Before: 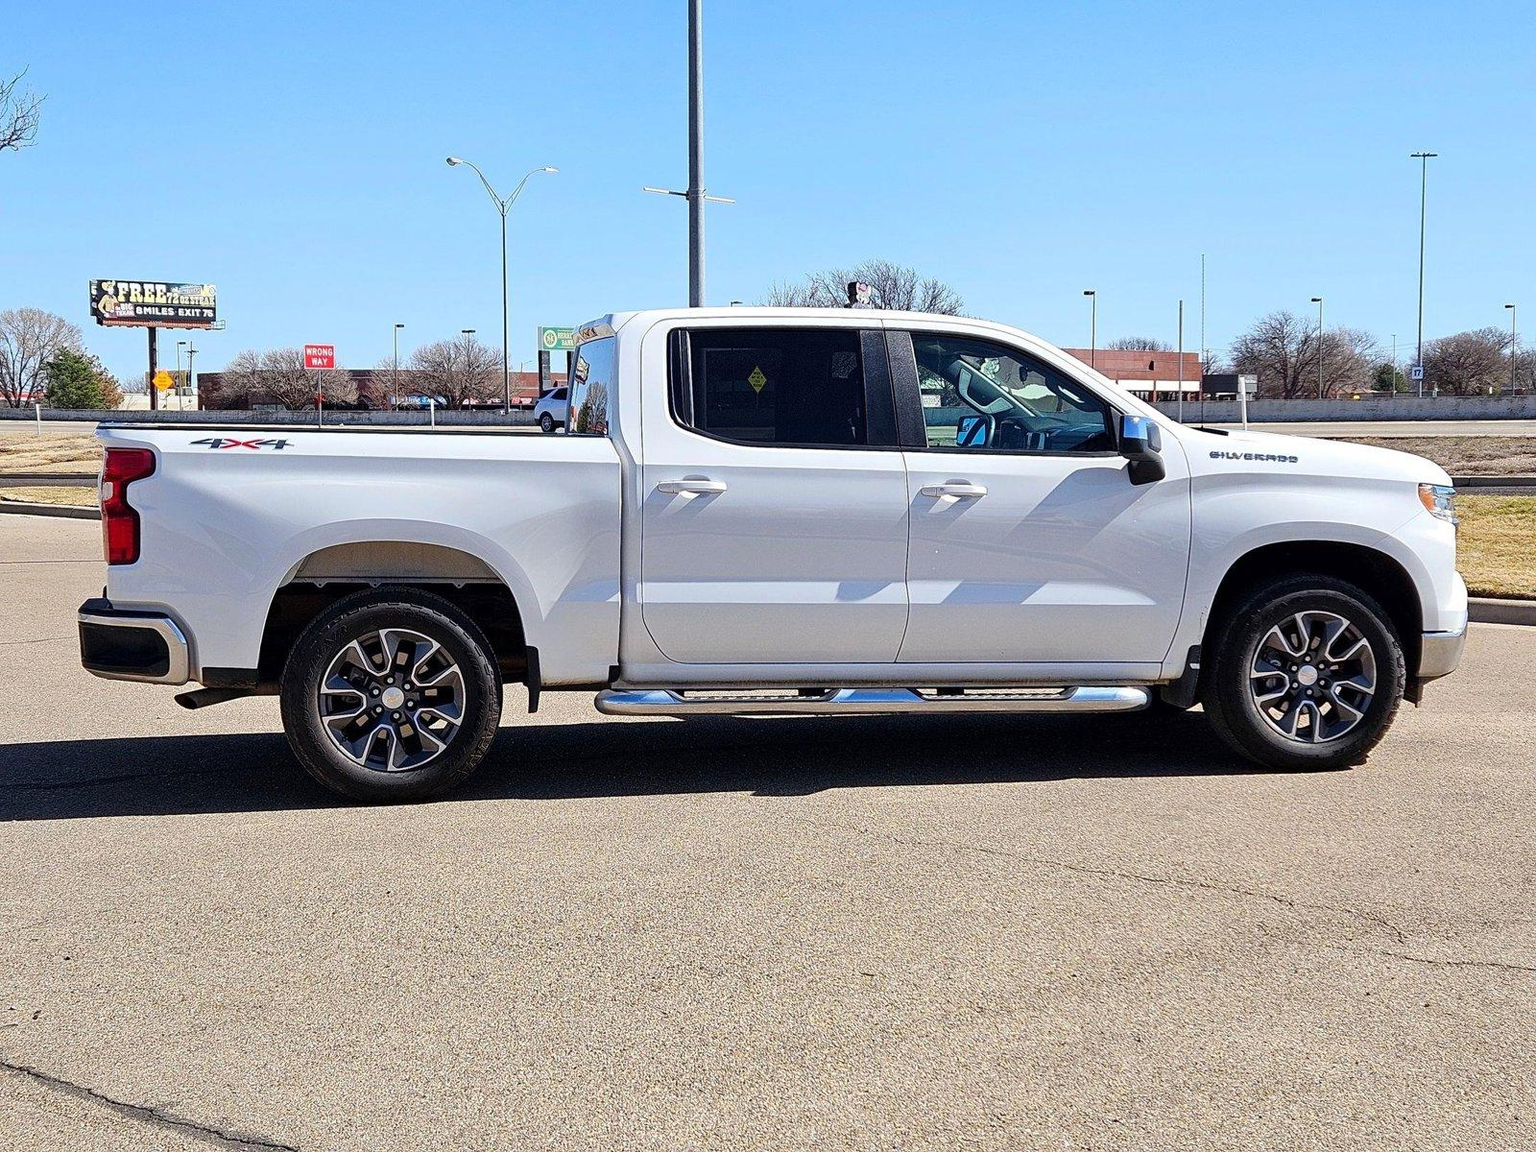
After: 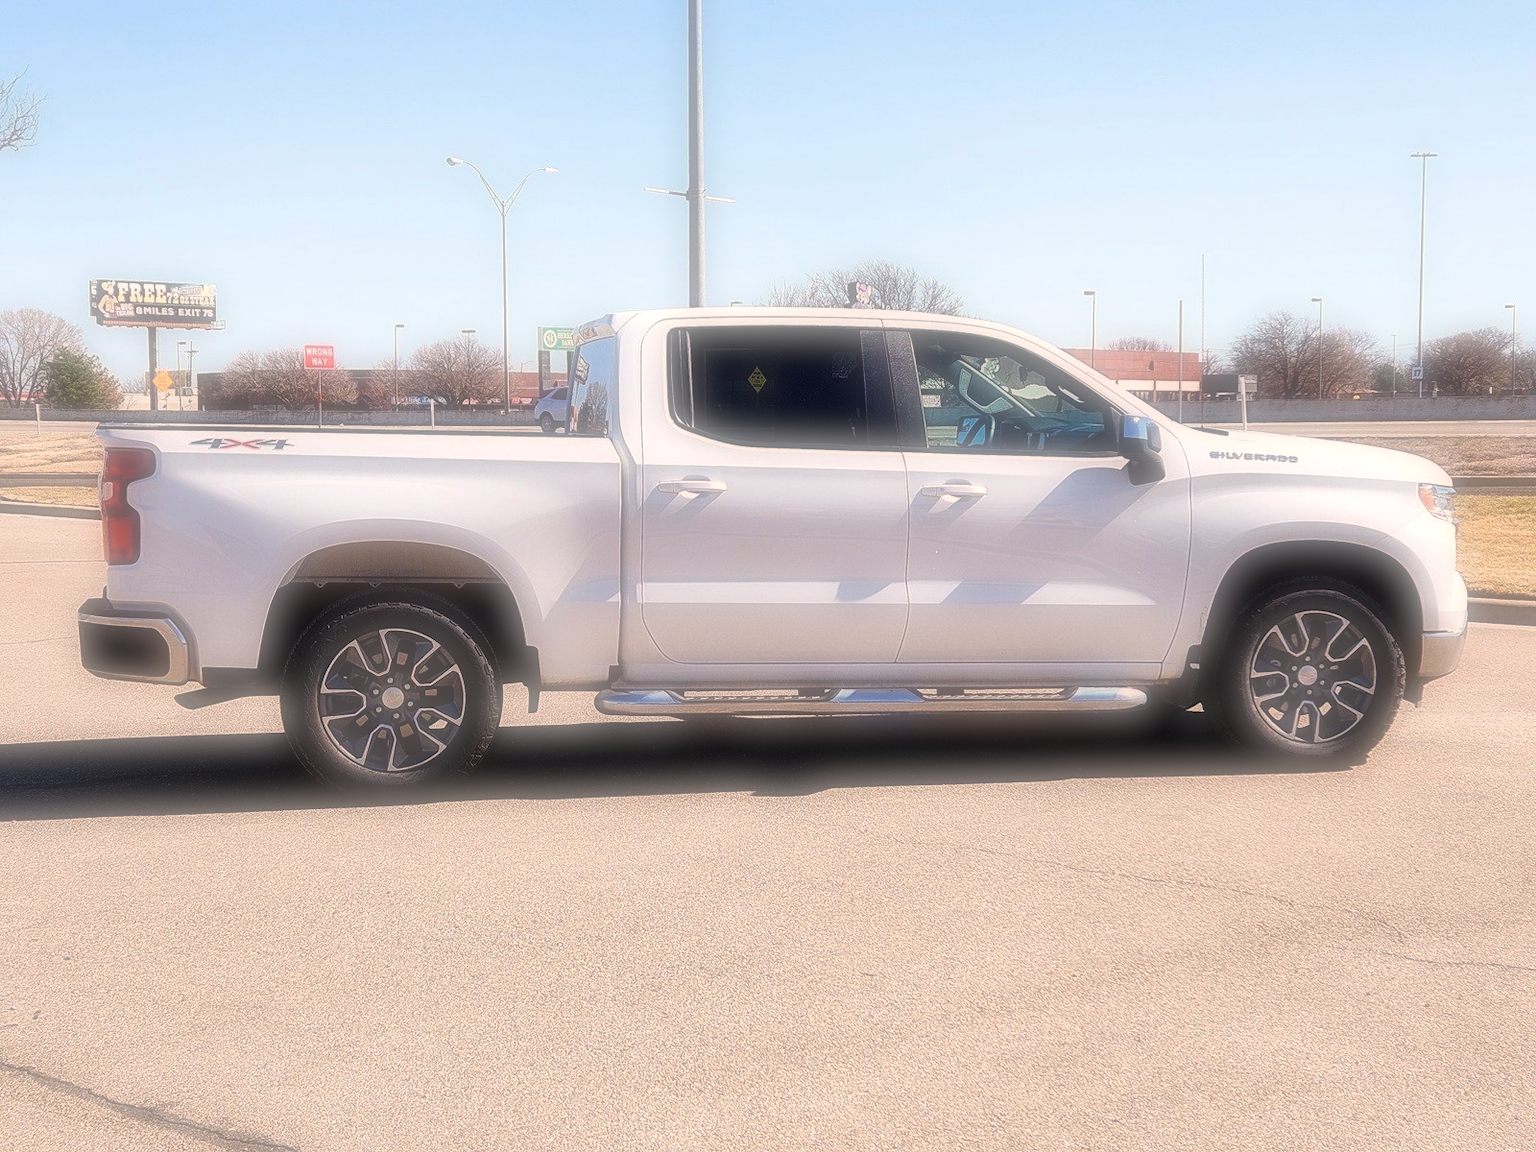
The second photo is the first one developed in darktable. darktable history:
contrast brightness saturation: saturation -0.05
exposure: exposure 0.191 EV, compensate highlight preservation false
rotate and perspective: automatic cropping off
white balance: red 1.127, blue 0.943
soften: on, module defaults
